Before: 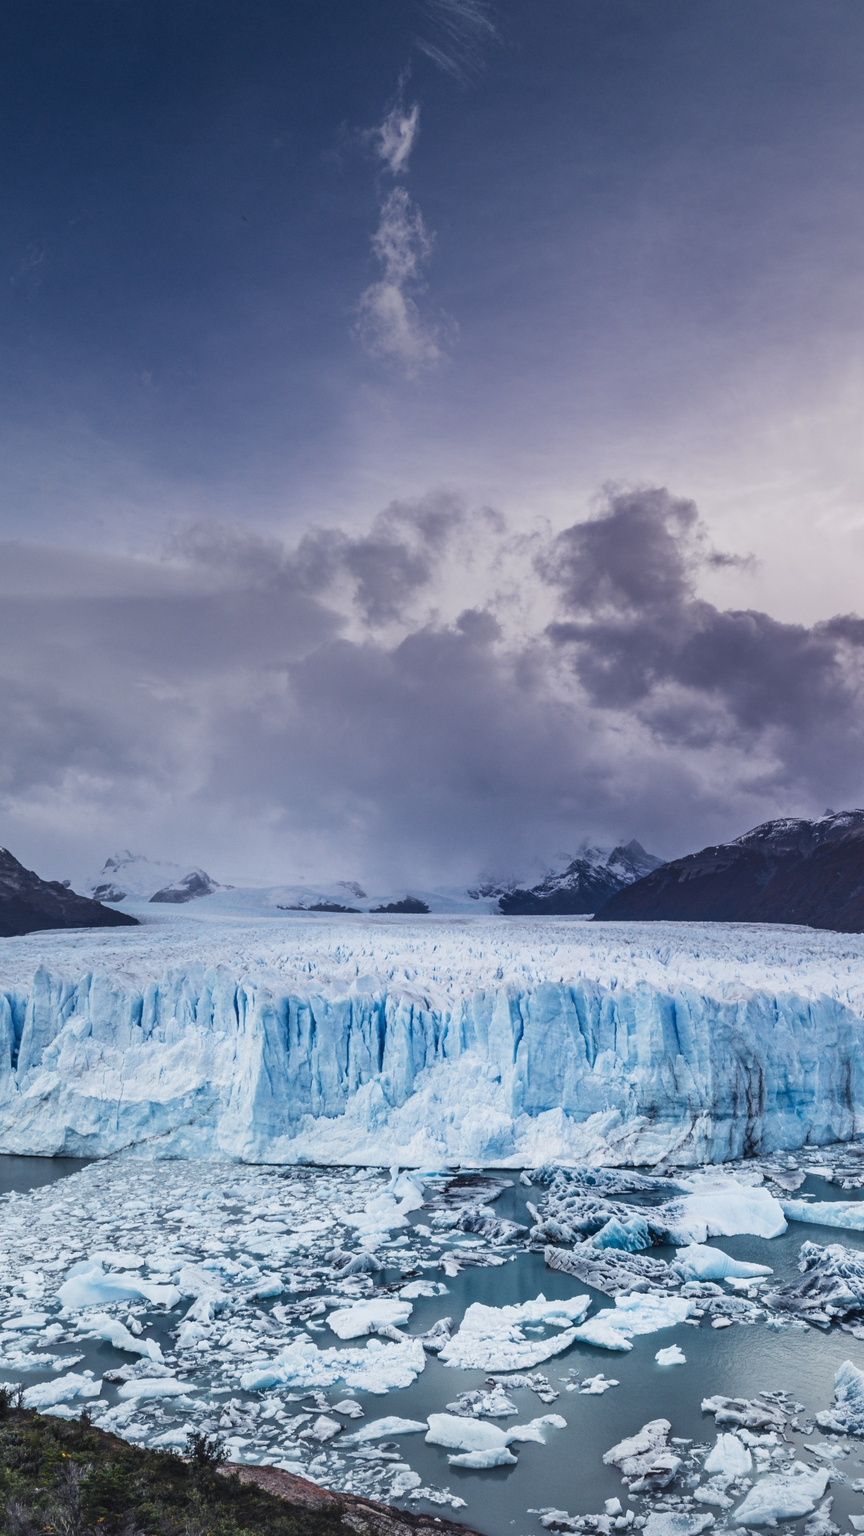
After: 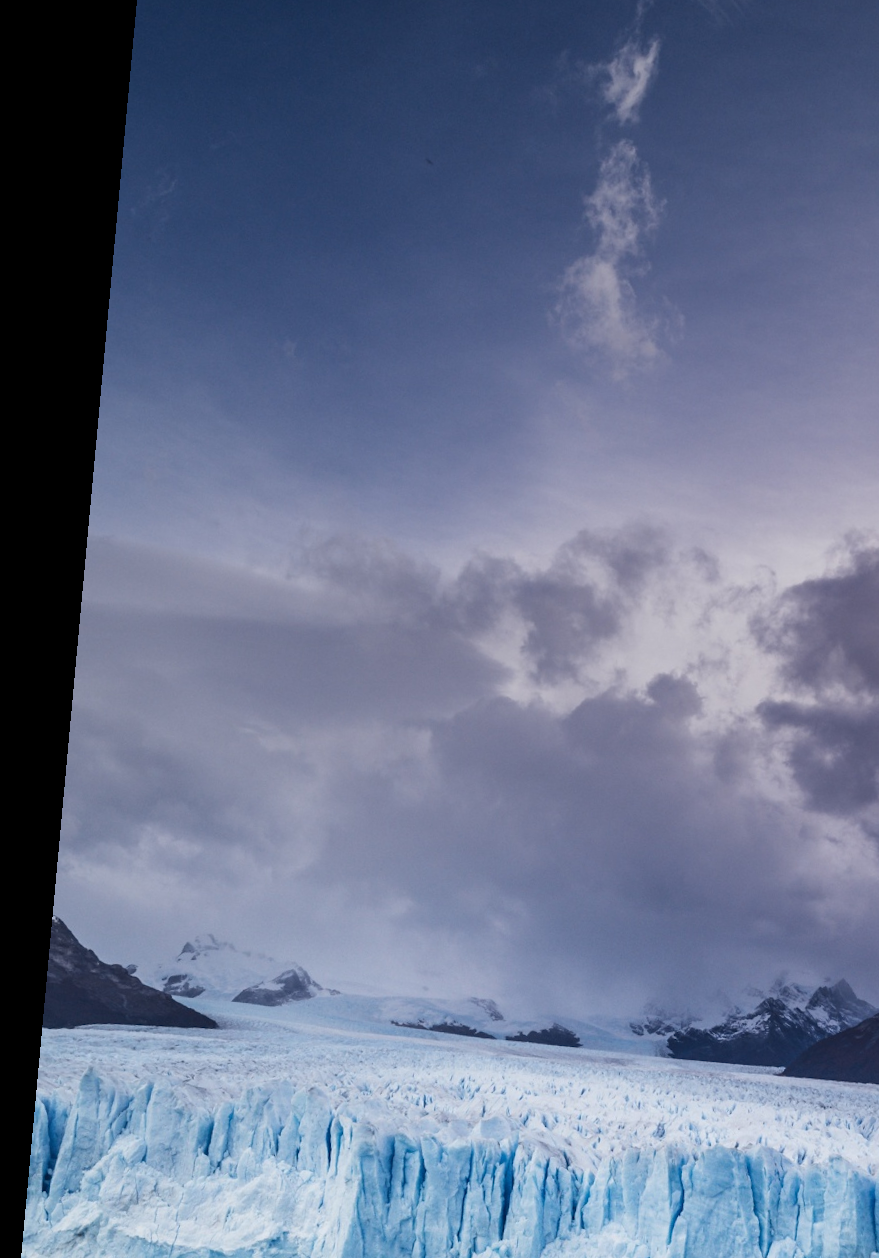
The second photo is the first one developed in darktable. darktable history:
crop and rotate: angle -5.27°, left 2.078%, top 6.928%, right 27.633%, bottom 30.475%
